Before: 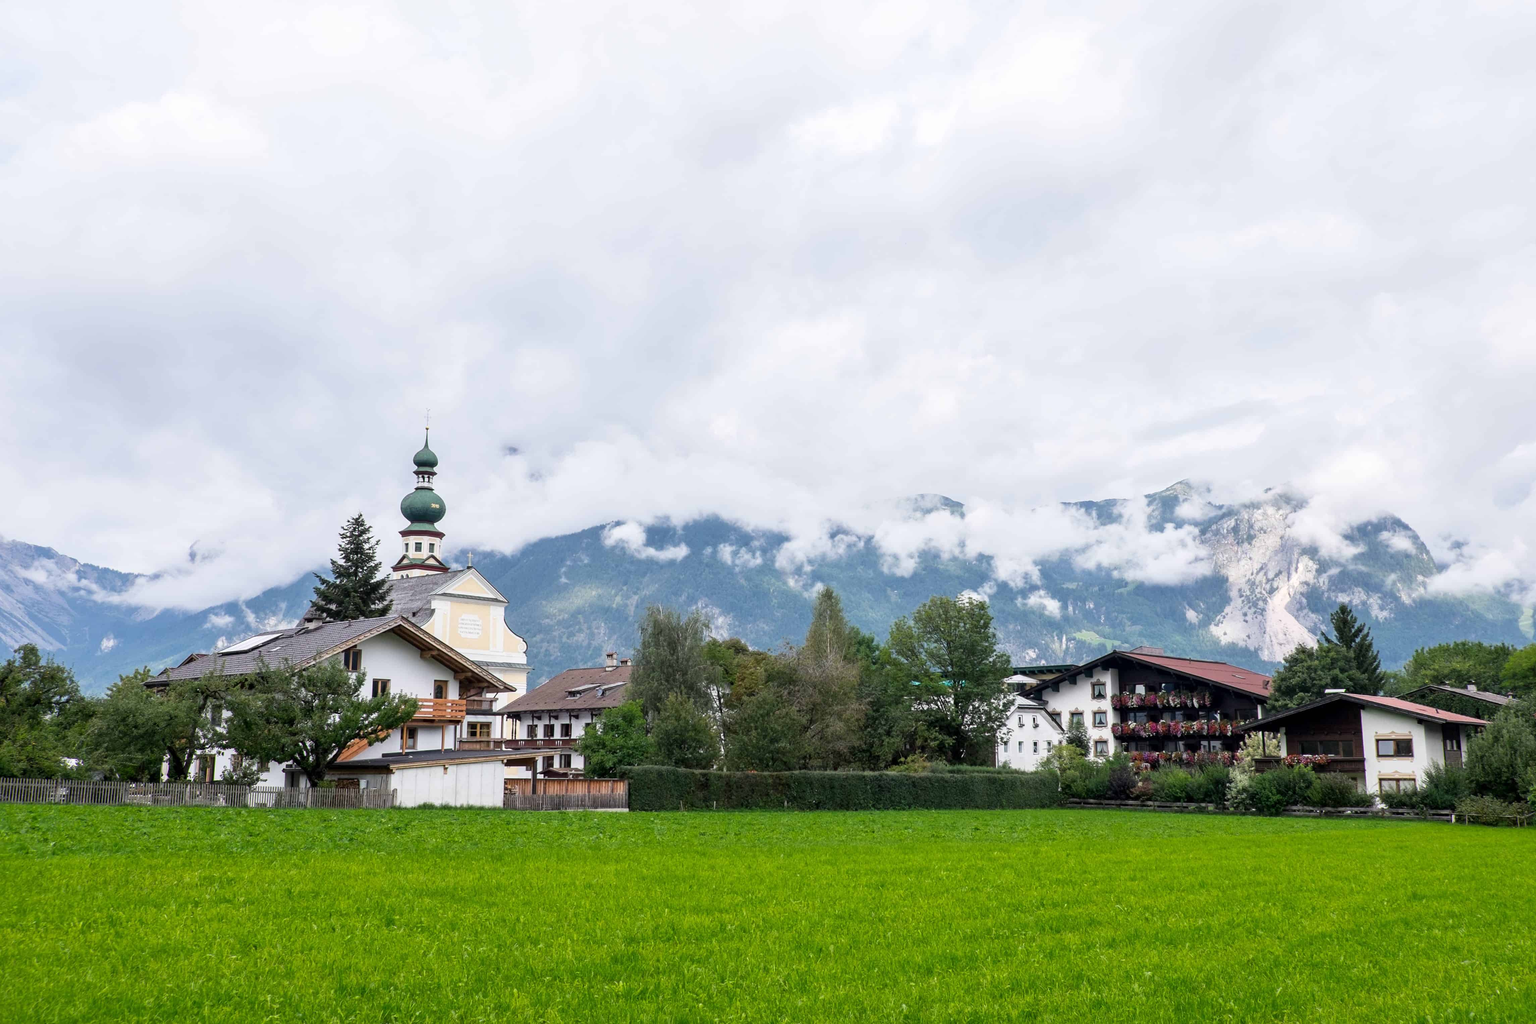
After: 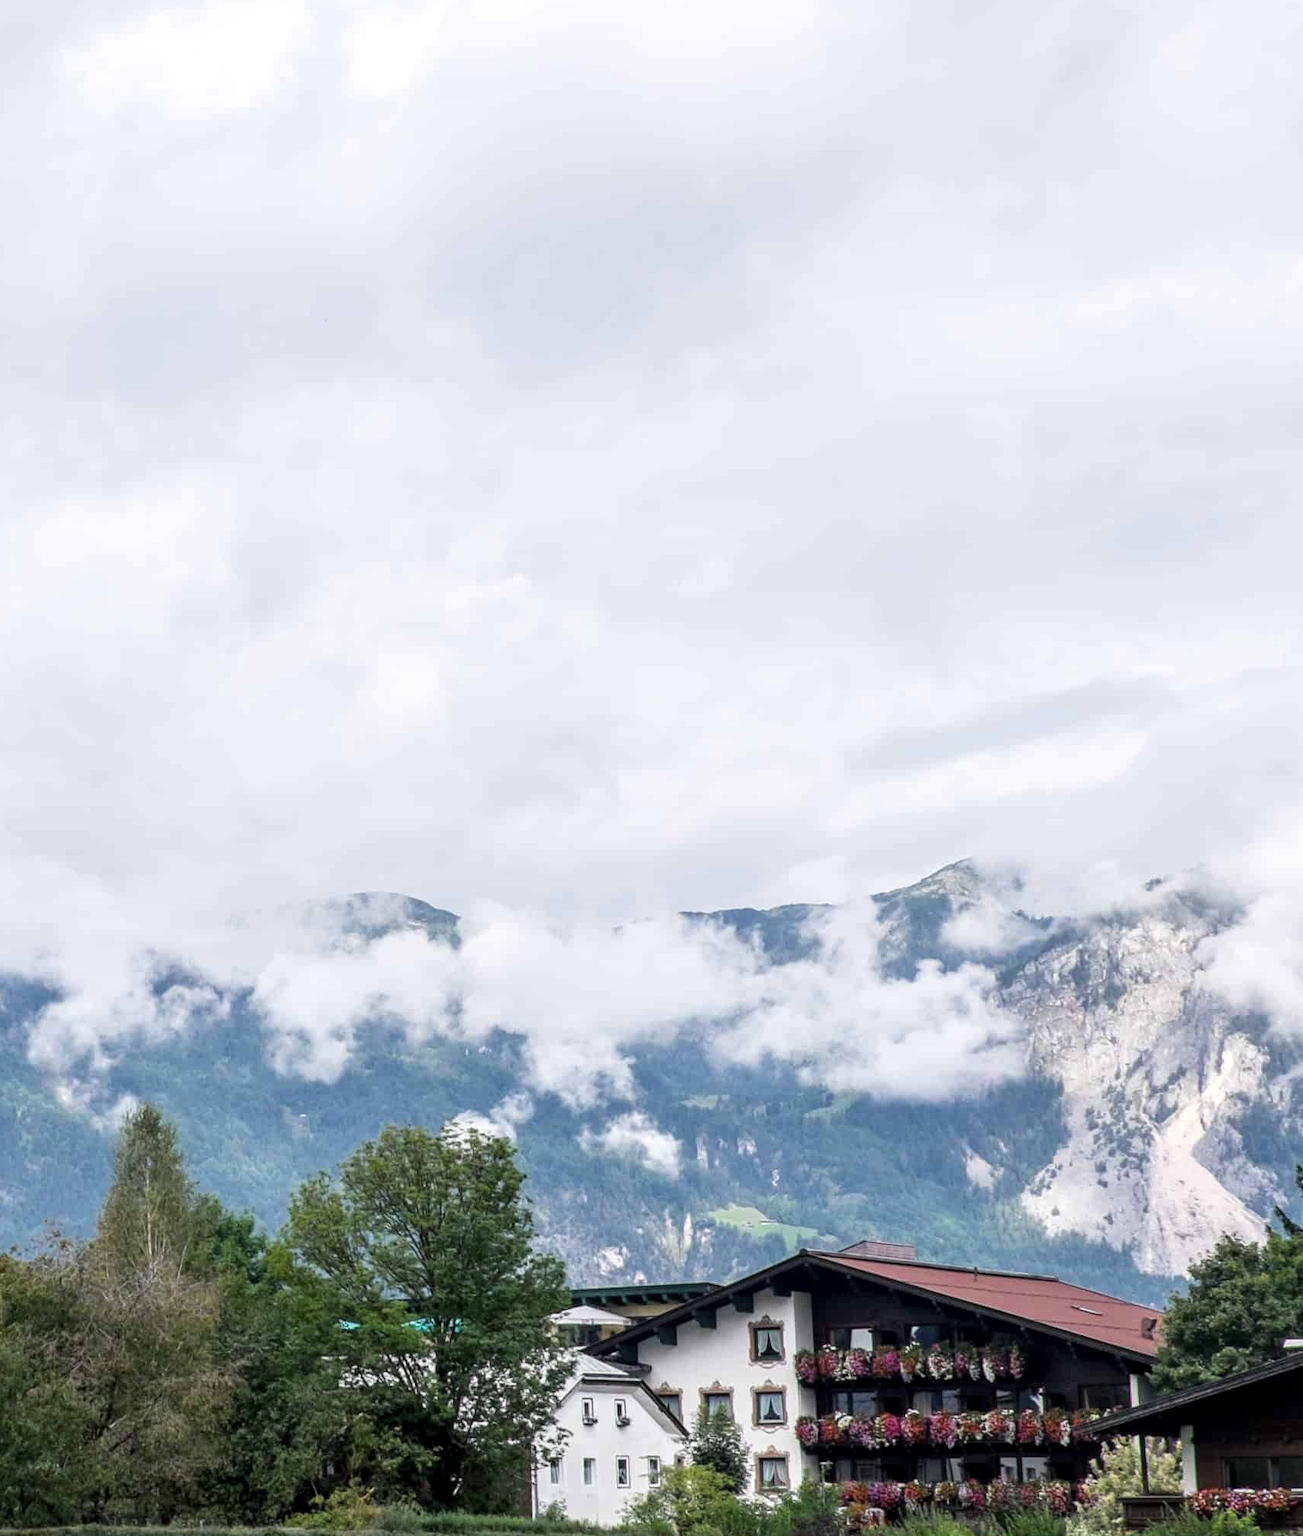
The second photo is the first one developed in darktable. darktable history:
crop and rotate: left 49.689%, top 10.103%, right 13.145%, bottom 24.228%
local contrast: on, module defaults
